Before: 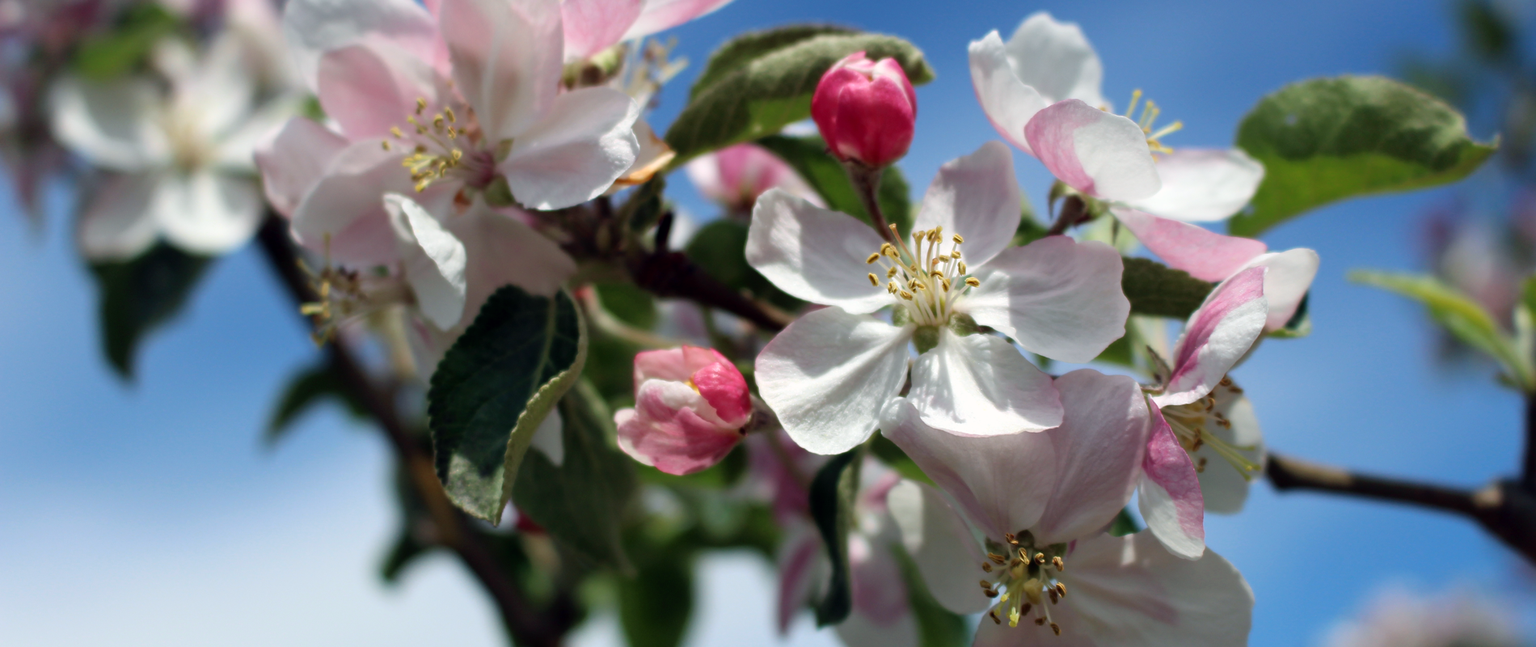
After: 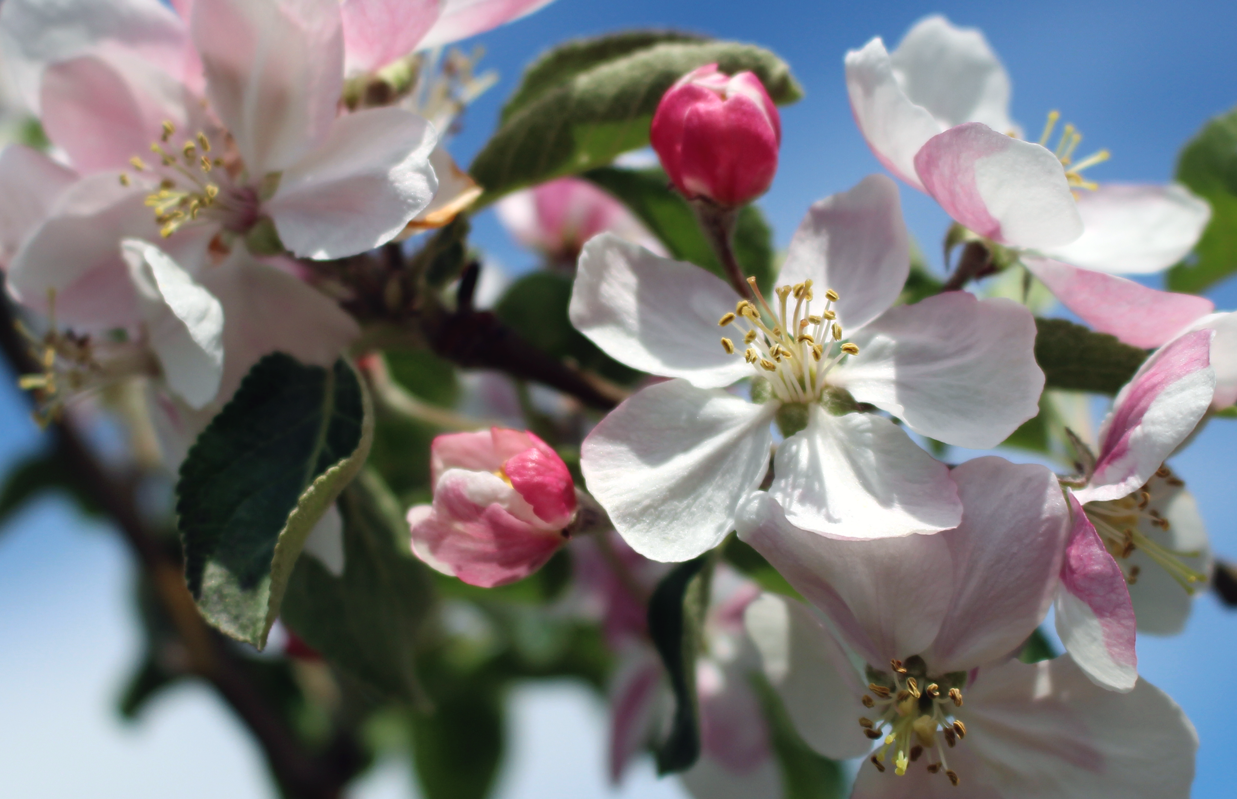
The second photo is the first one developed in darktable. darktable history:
crop and rotate: left 18.601%, right 16.243%
exposure: black level correction -0.003, exposure 0.031 EV, compensate exposure bias true, compensate highlight preservation false
